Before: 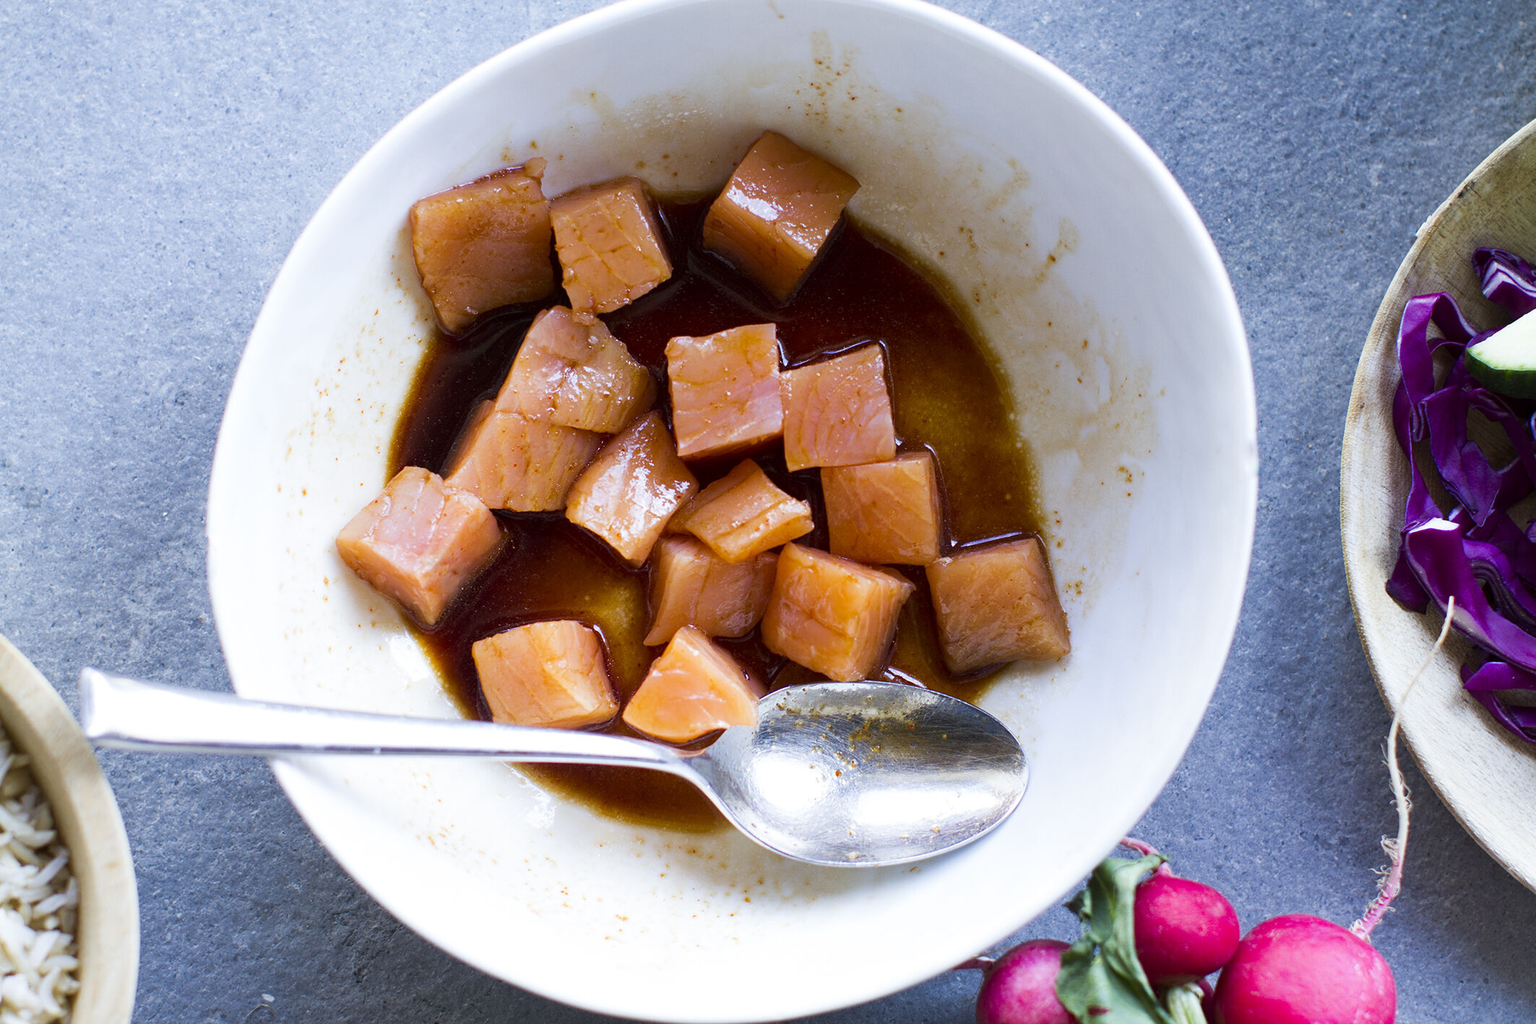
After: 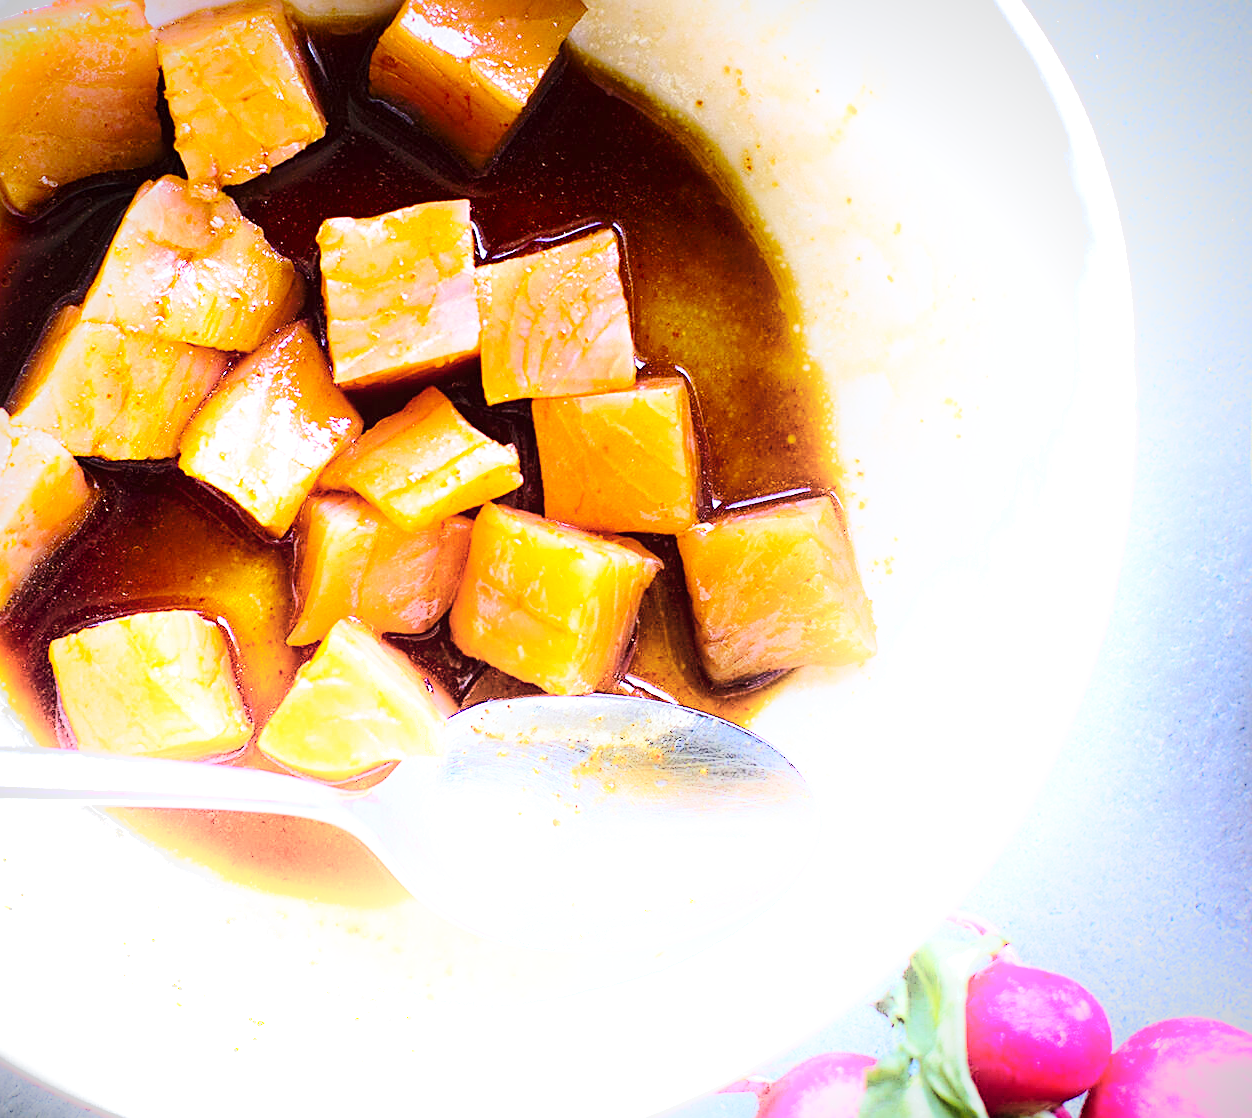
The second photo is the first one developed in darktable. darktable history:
vignetting: fall-off radius 60.99%, saturation 0.039
crop and rotate: left 28.439%, top 17.568%, right 12.668%, bottom 3.492%
local contrast: mode bilateral grid, contrast 100, coarseness 99, detail 91%, midtone range 0.2
shadows and highlights: shadows -21.74, highlights 99.63, soften with gaussian
exposure: black level correction 0, exposure 0.698 EV, compensate exposure bias true, compensate highlight preservation false
base curve: curves: ch0 [(0, 0) (0.028, 0.03) (0.121, 0.232) (0.46, 0.748) (0.859, 0.968) (1, 1)], preserve colors none
color balance rgb: linear chroma grading › global chroma 14.447%, perceptual saturation grading › global saturation 17.6%
sharpen: on, module defaults
